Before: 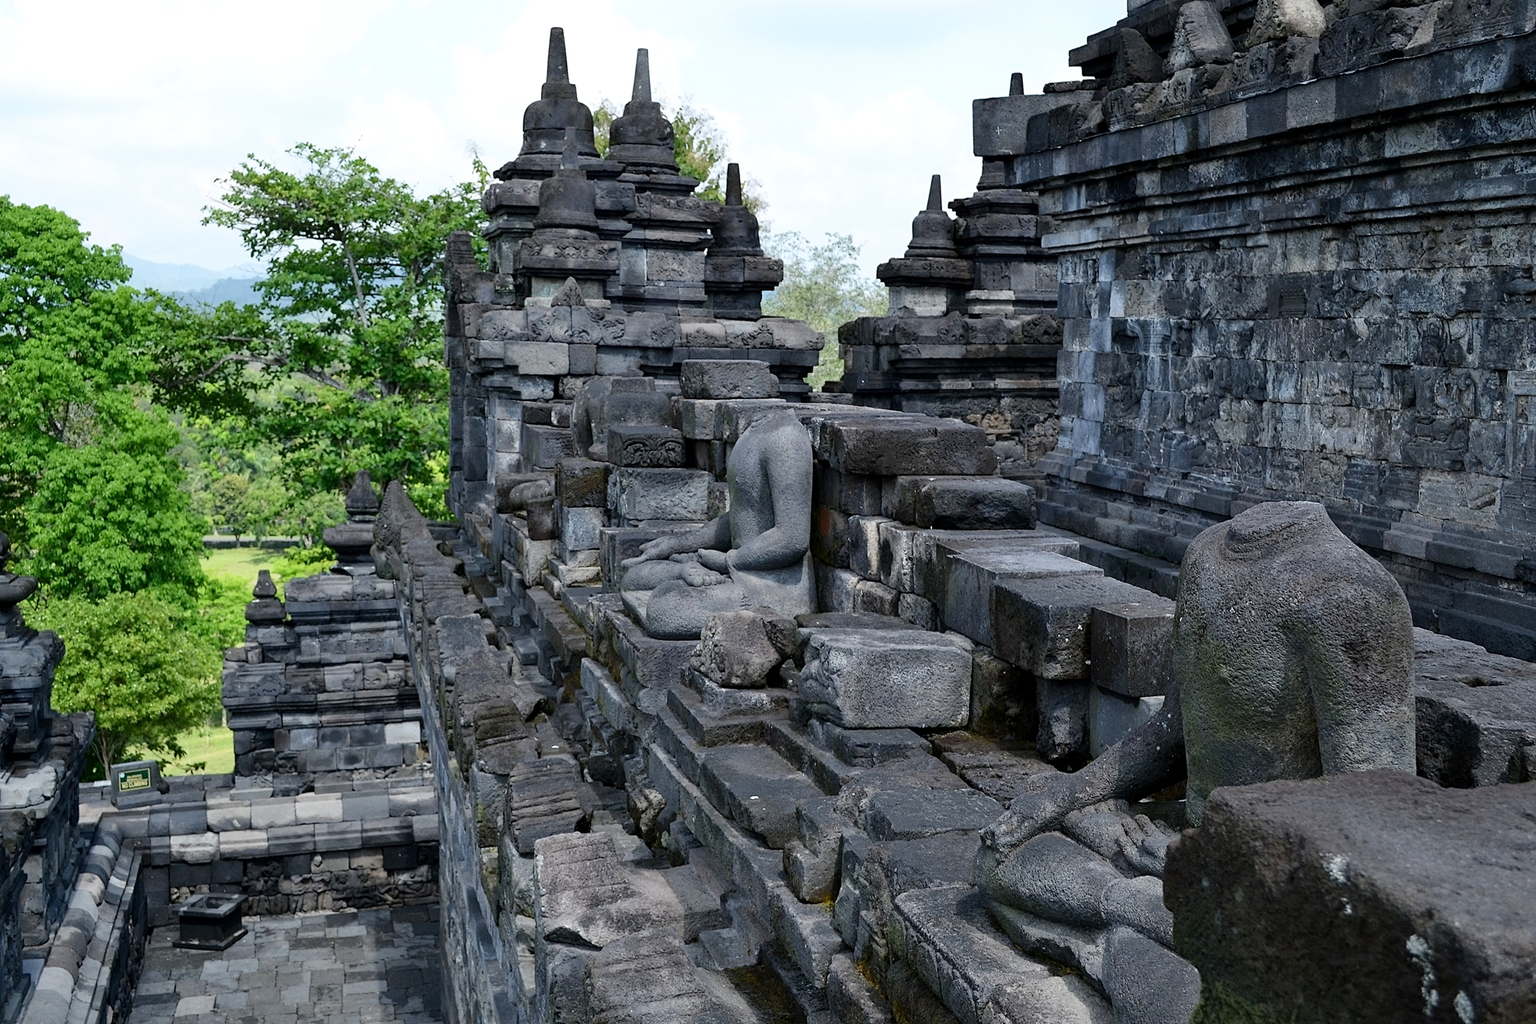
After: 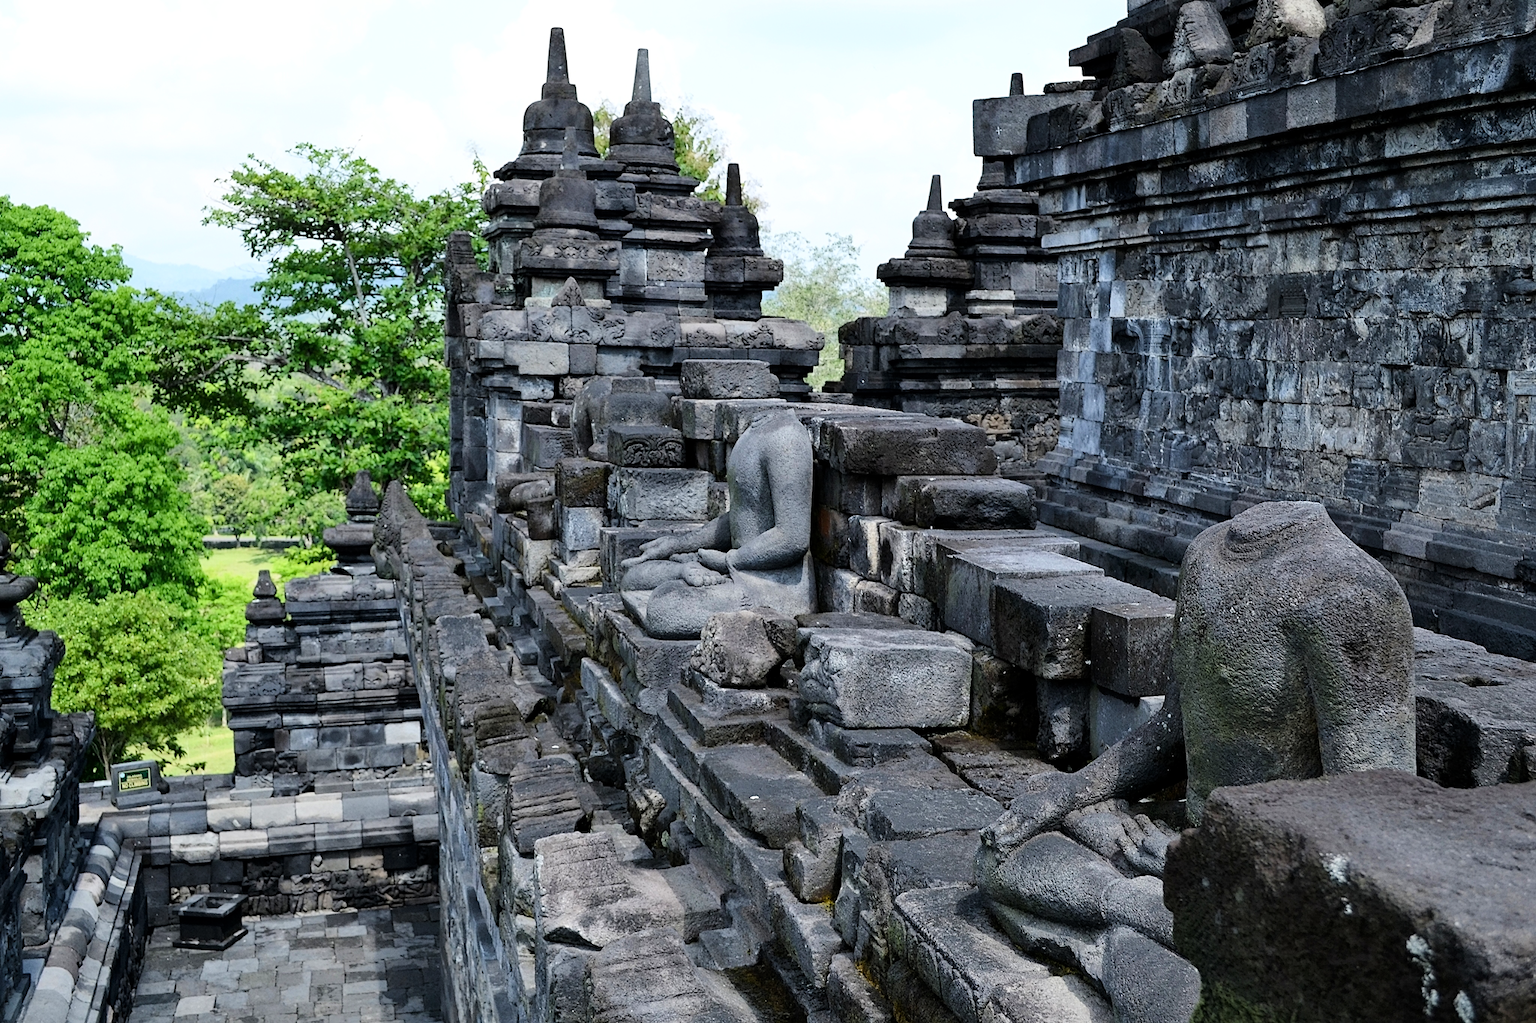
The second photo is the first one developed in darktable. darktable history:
white balance: emerald 1
tone curve: curves: ch0 [(0, 0) (0.004, 0.001) (0.133, 0.112) (0.325, 0.362) (0.832, 0.893) (1, 1)], color space Lab, linked channels, preserve colors none
exposure: compensate highlight preservation false
